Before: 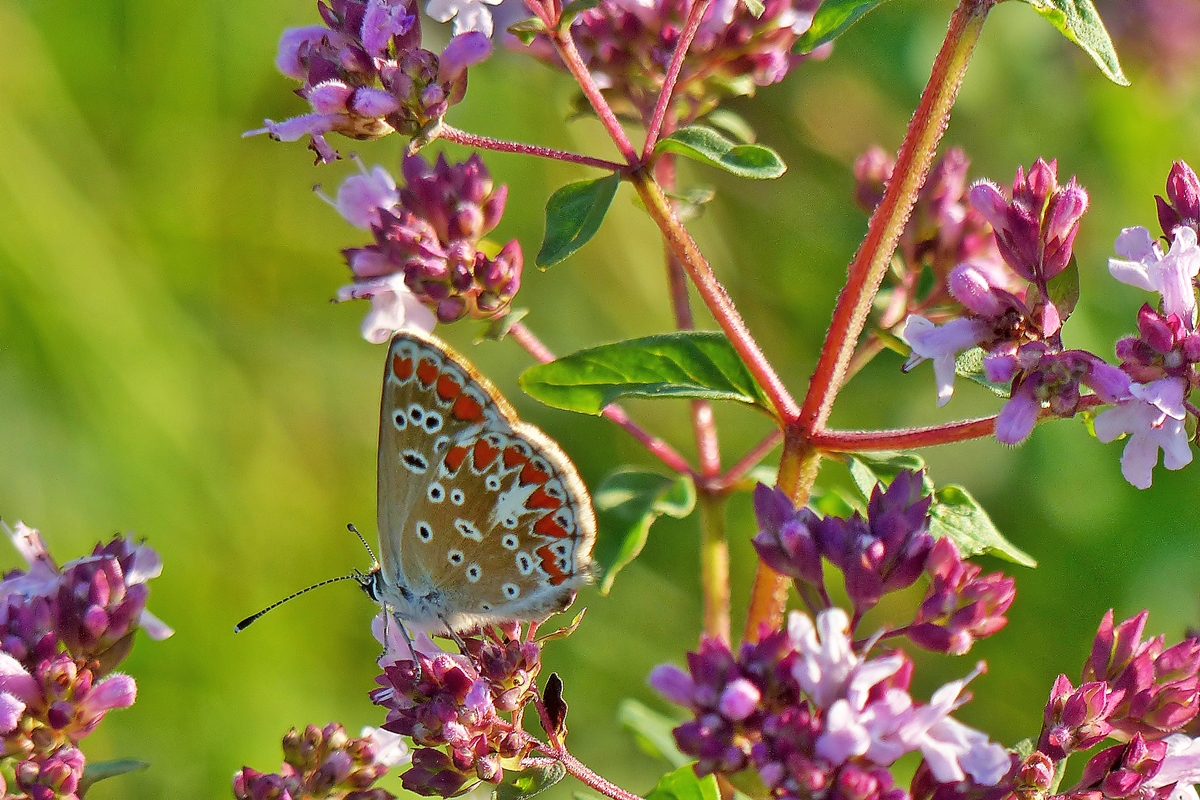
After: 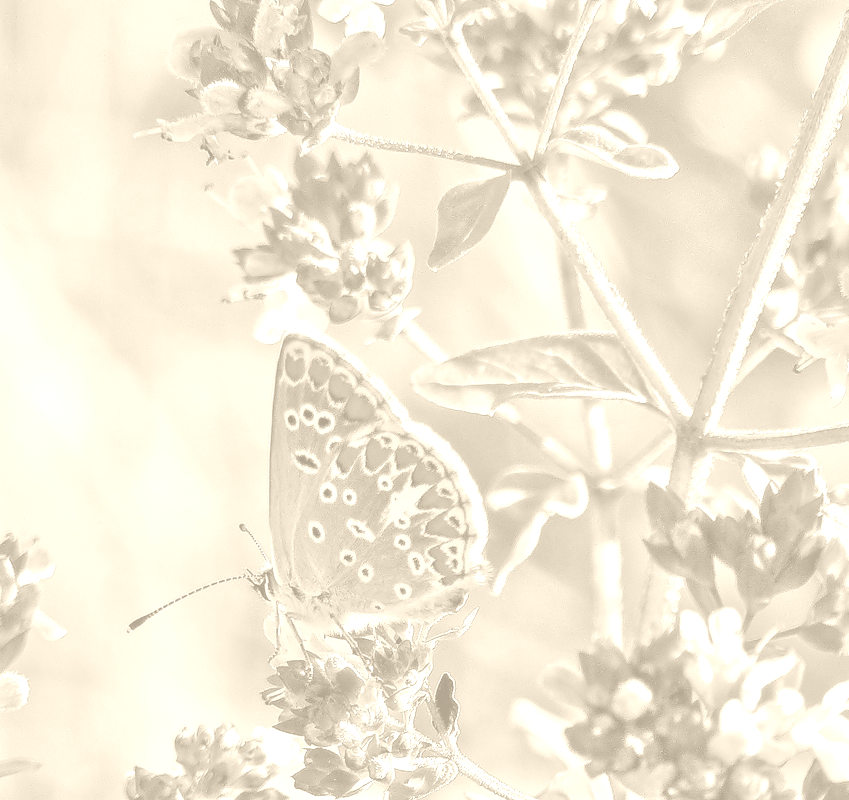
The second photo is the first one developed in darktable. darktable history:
colorize: hue 36°, saturation 71%, lightness 80.79%
velvia: on, module defaults
local contrast: on, module defaults
crop and rotate: left 9.061%, right 20.142%
